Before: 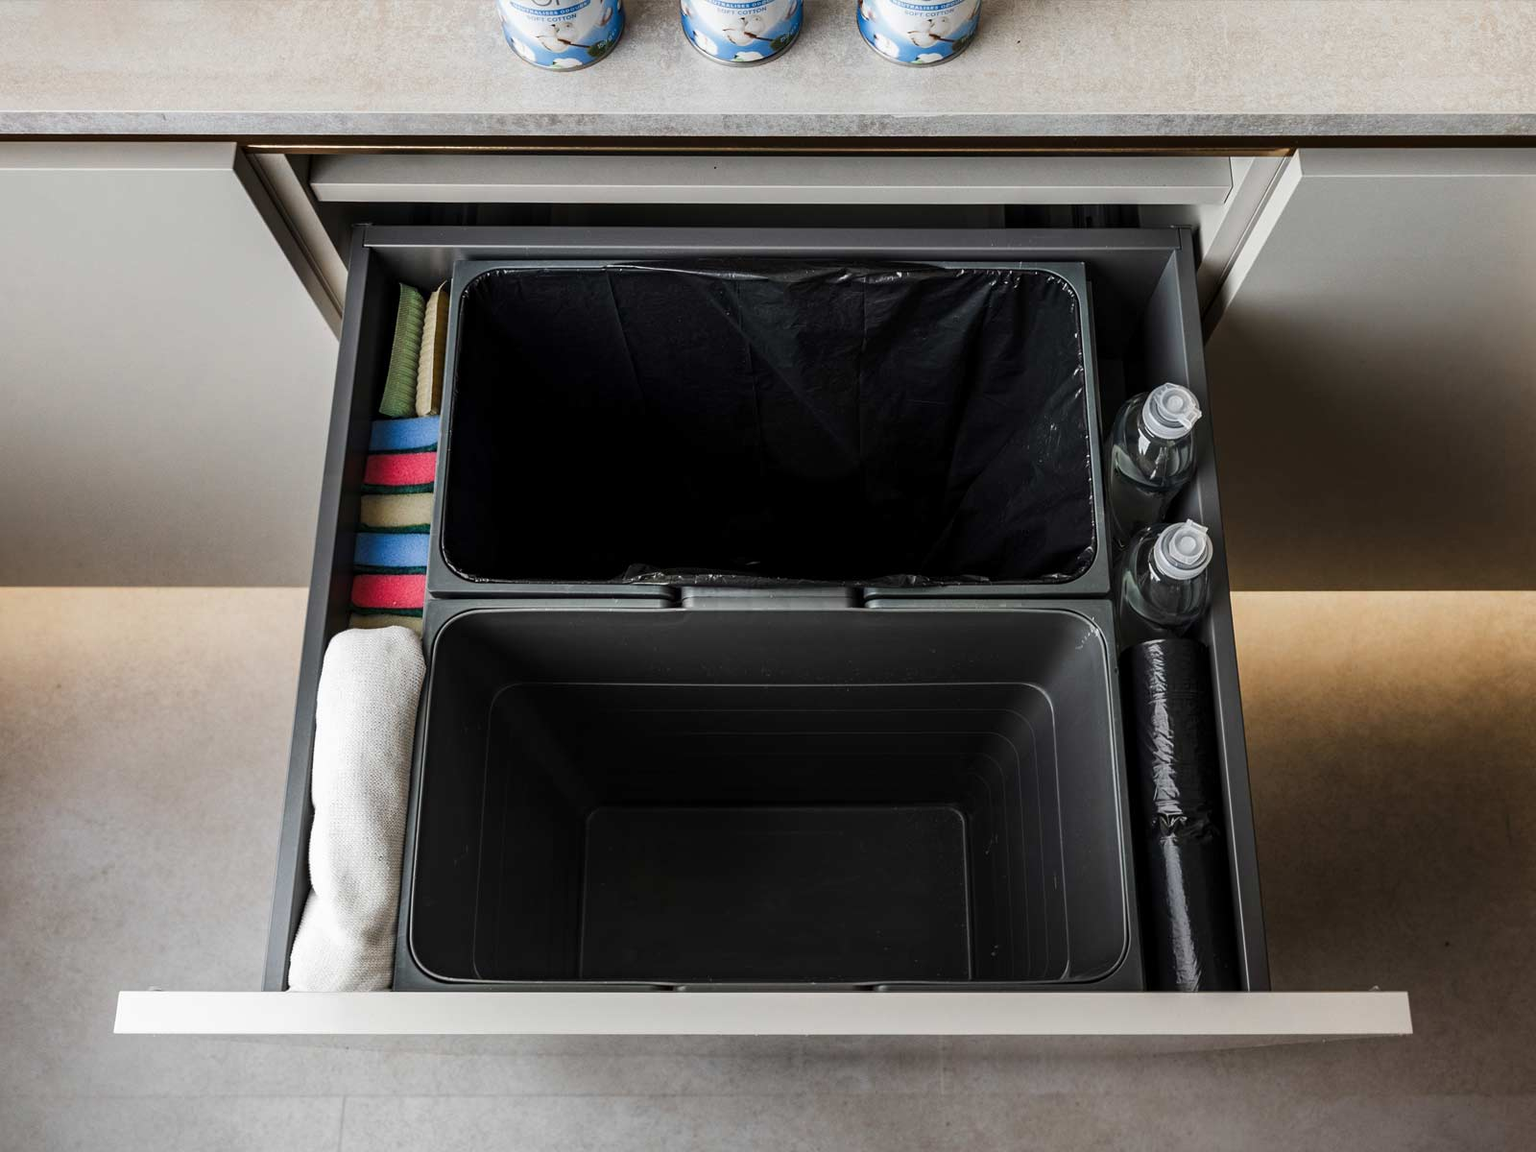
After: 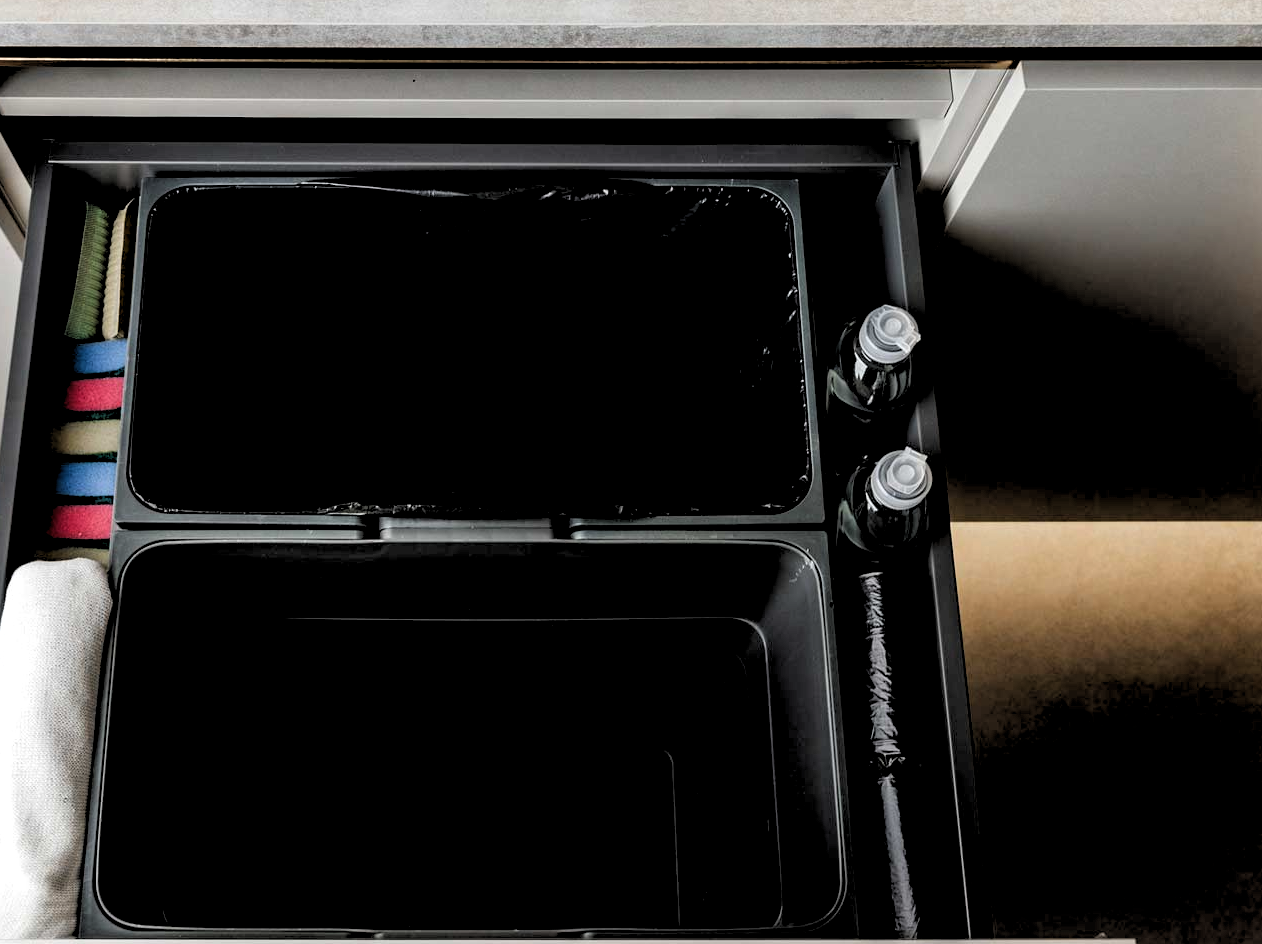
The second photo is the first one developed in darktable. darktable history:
rgb levels: levels [[0.034, 0.472, 0.904], [0, 0.5, 1], [0, 0.5, 1]]
crop and rotate: left 20.74%, top 7.912%, right 0.375%, bottom 13.378%
